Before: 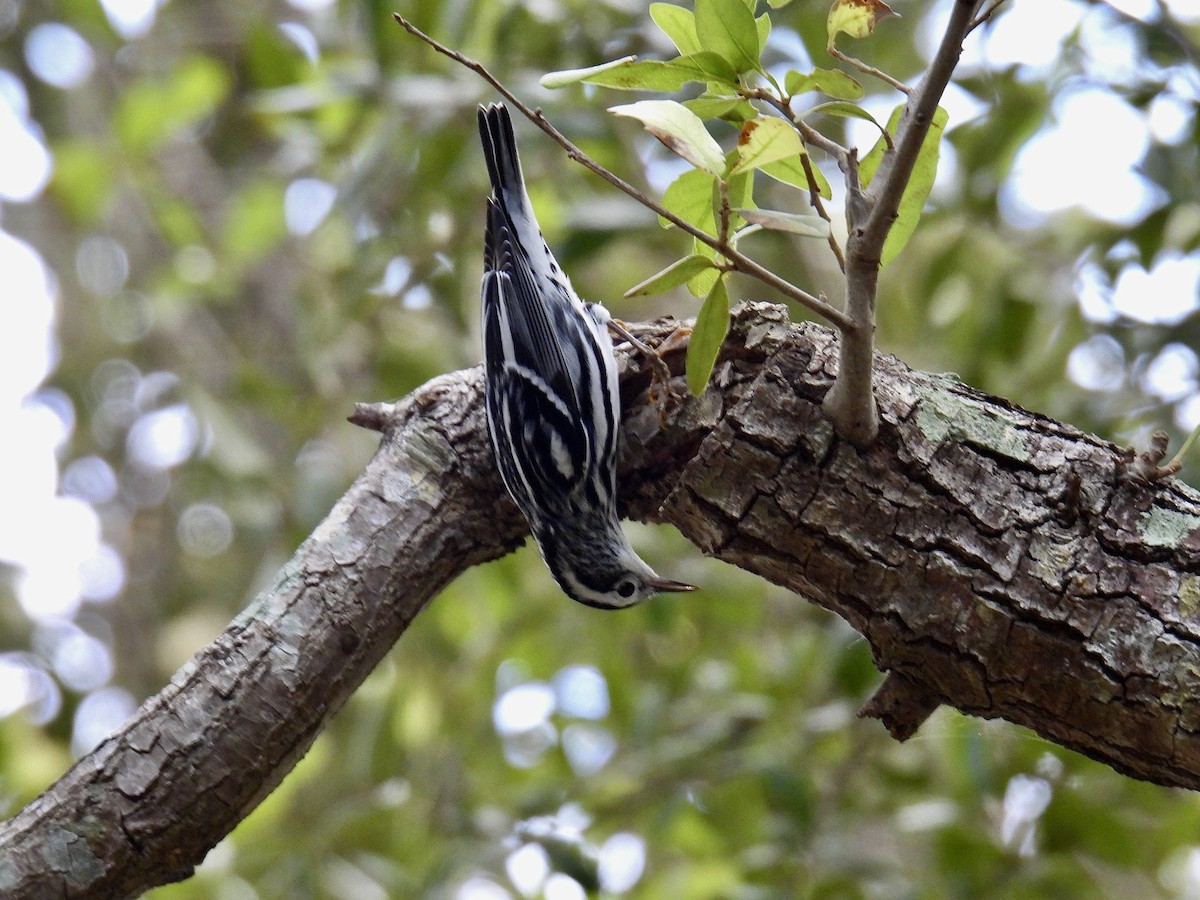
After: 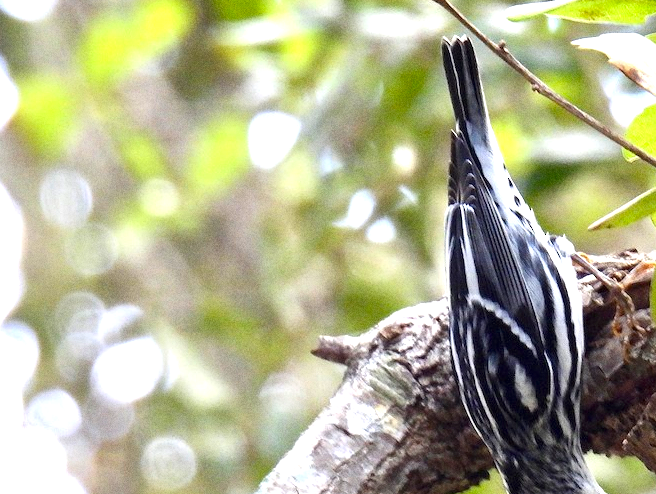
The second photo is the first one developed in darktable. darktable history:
grain: coarseness 0.09 ISO
crop and rotate: left 3.047%, top 7.509%, right 42.236%, bottom 37.598%
exposure: exposure 1.16 EV, compensate exposure bias true, compensate highlight preservation false
